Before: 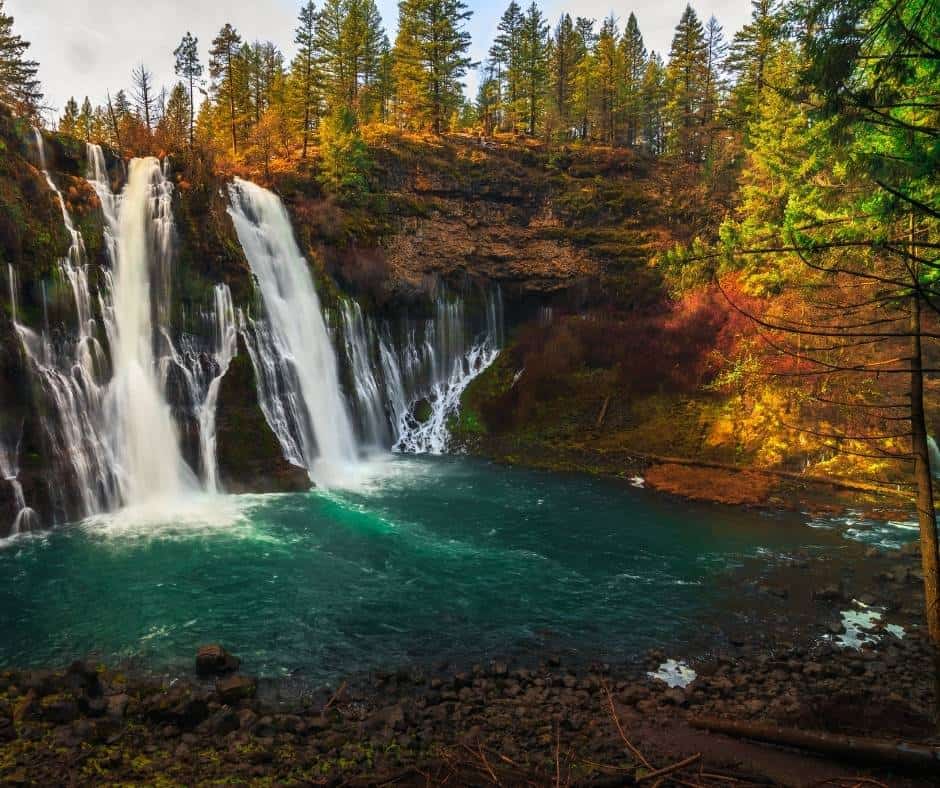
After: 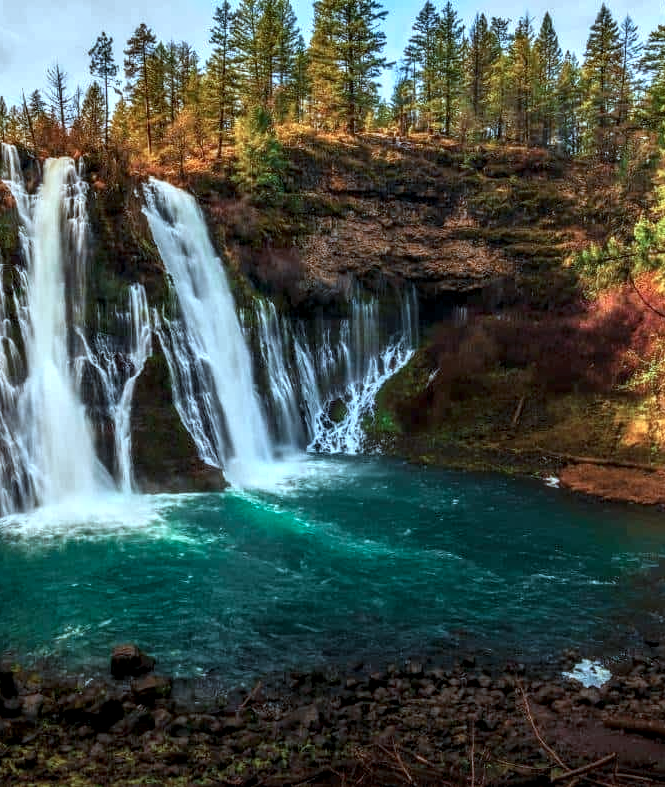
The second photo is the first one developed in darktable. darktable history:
color correction: highlights a* -9.86, highlights b* -21.27
local contrast: highlights 26%, detail 150%
crop and rotate: left 9.078%, right 20.129%
